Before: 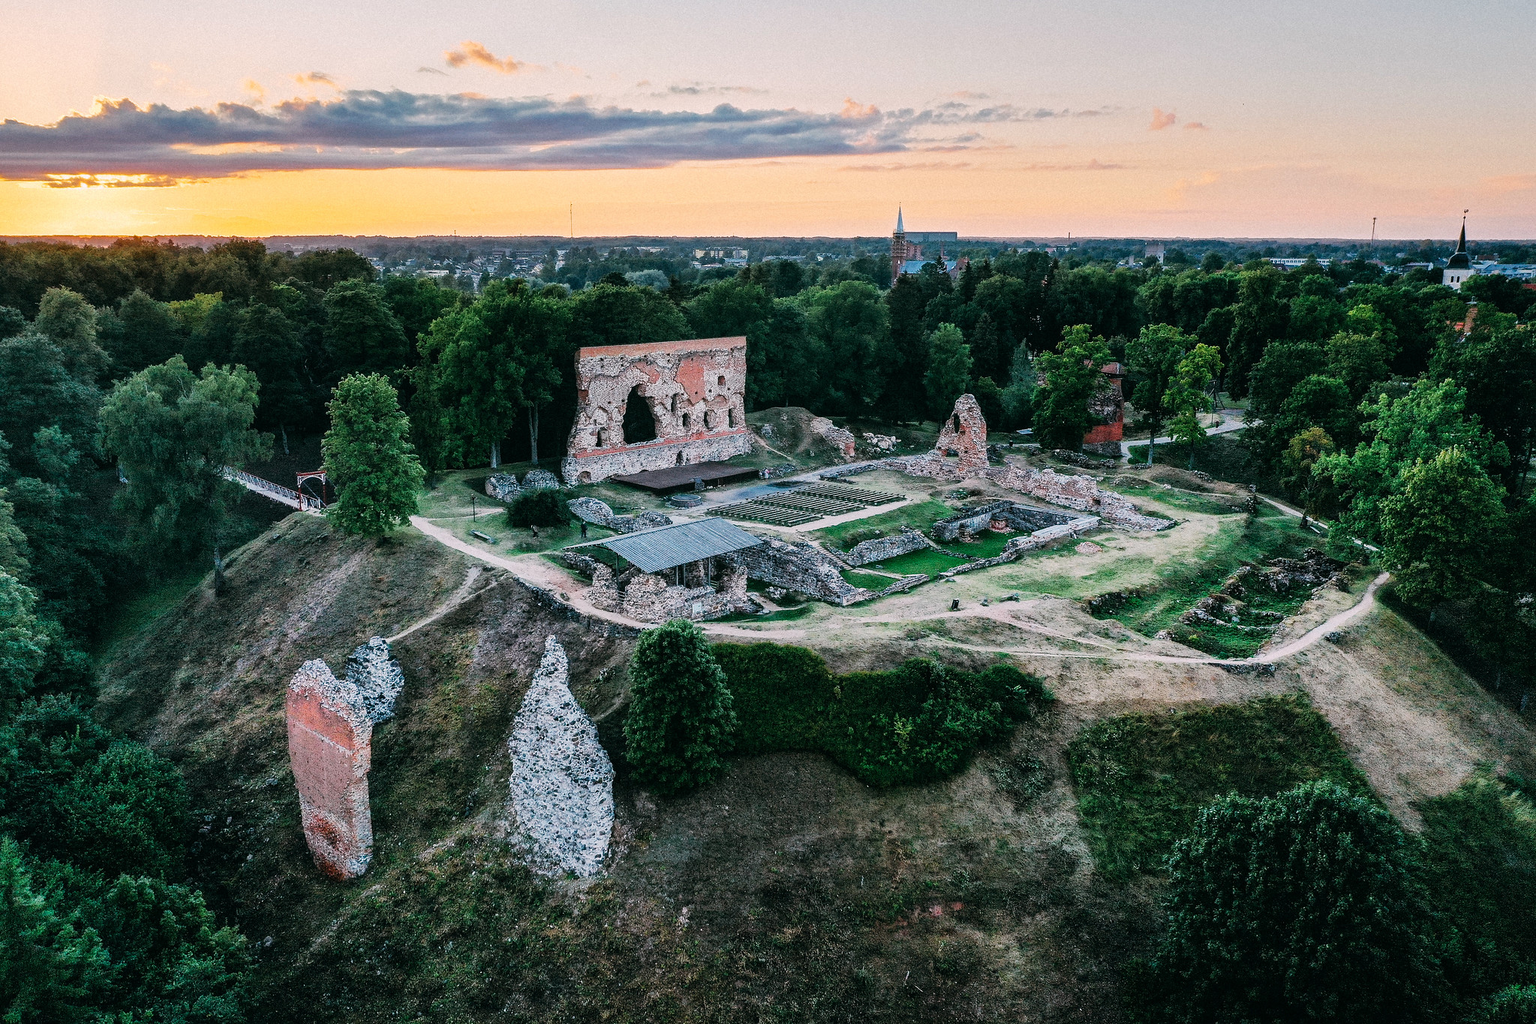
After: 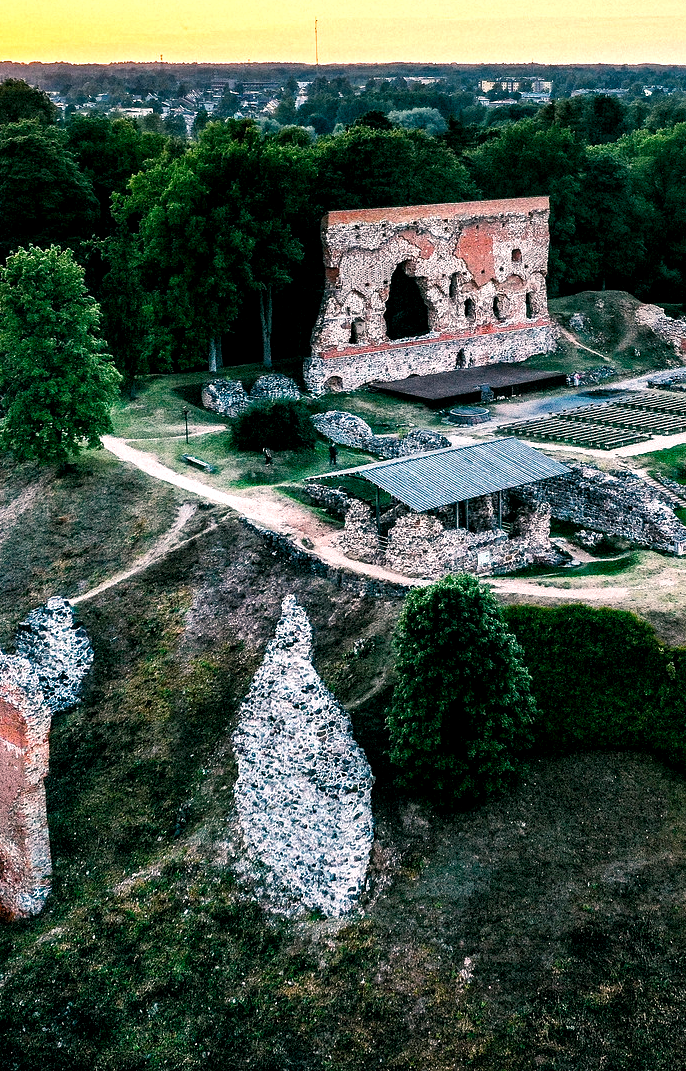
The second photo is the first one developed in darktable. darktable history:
crop and rotate: left 21.77%, top 18.528%, right 44.676%, bottom 2.997%
vibrance: on, module defaults
local contrast: highlights 100%, shadows 100%, detail 120%, midtone range 0.2
color balance rgb: shadows lift › chroma 2%, shadows lift › hue 185.64°, power › luminance 1.48%, highlights gain › chroma 3%, highlights gain › hue 54.51°, global offset › luminance -0.4%, perceptual saturation grading › highlights -18.47%, perceptual saturation grading › mid-tones 6.62%, perceptual saturation grading › shadows 28.22%, perceptual brilliance grading › highlights 15.68%, perceptual brilliance grading › shadows -14.29%, global vibrance 25.96%, contrast 6.45%
